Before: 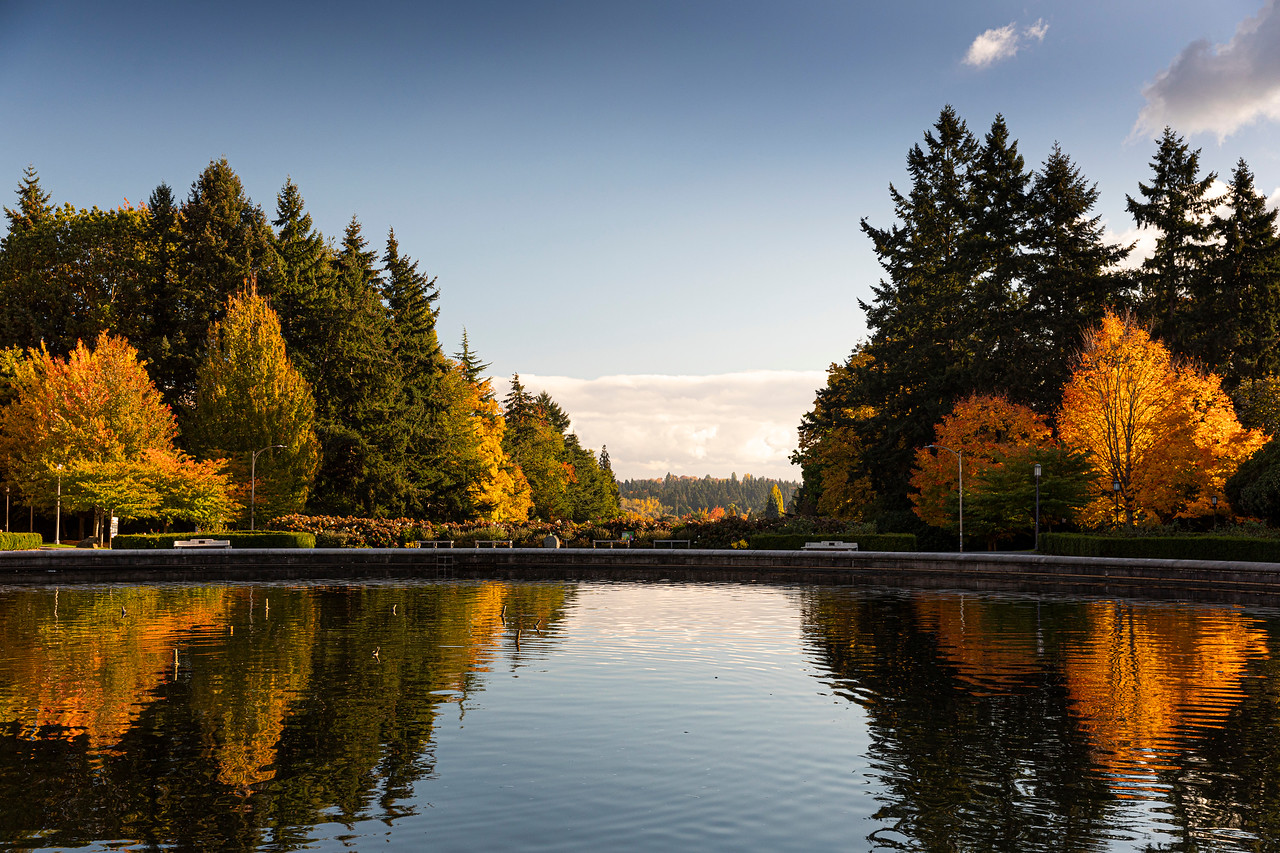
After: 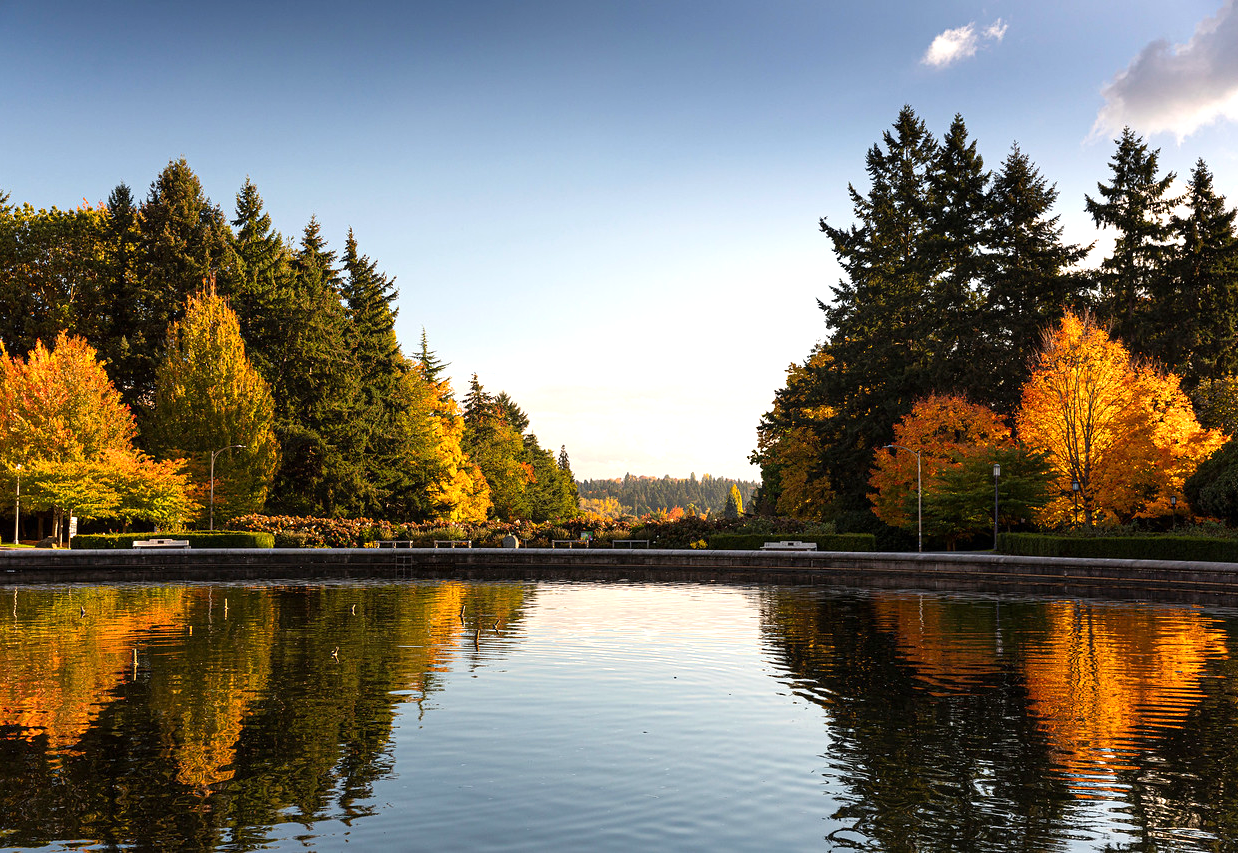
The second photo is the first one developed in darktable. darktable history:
crop and rotate: left 3.256%
exposure: exposure 0.518 EV, compensate highlight preservation false
